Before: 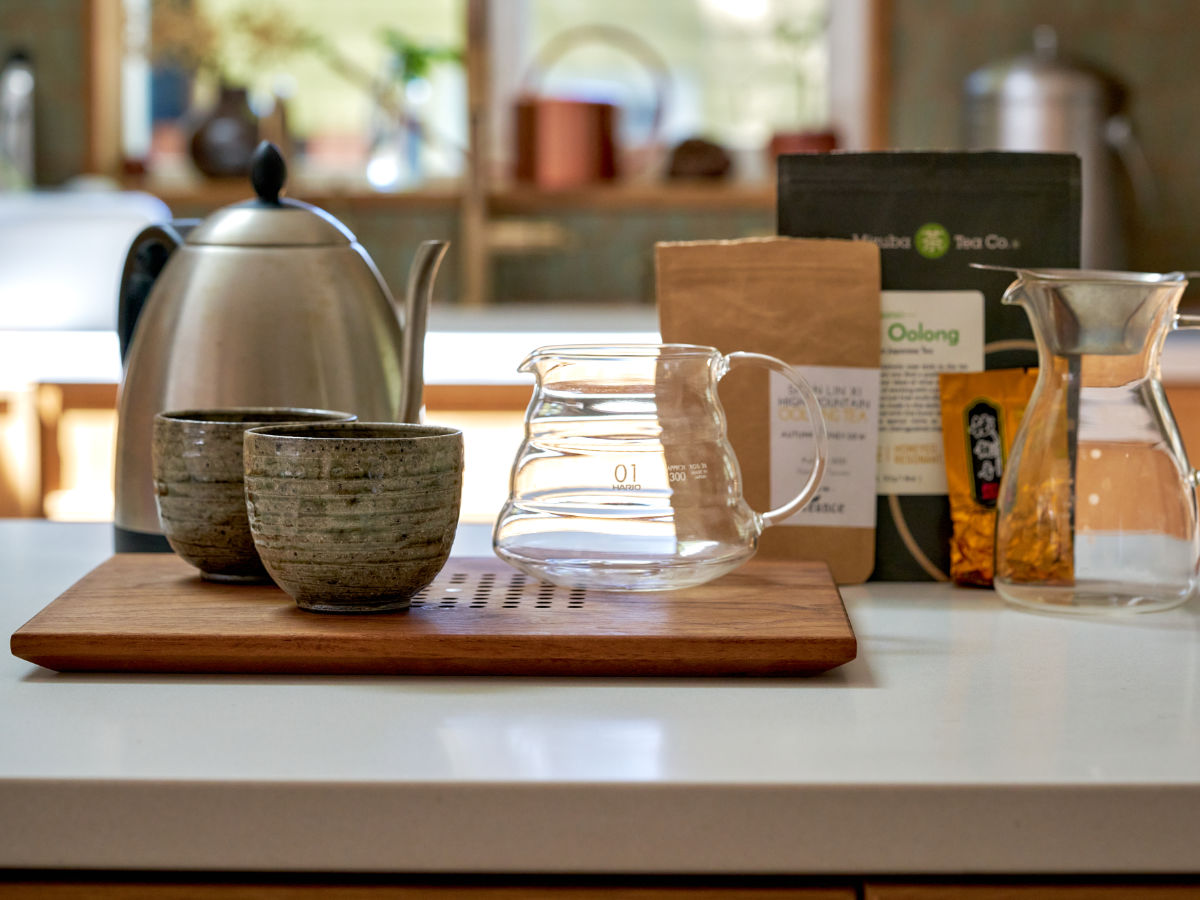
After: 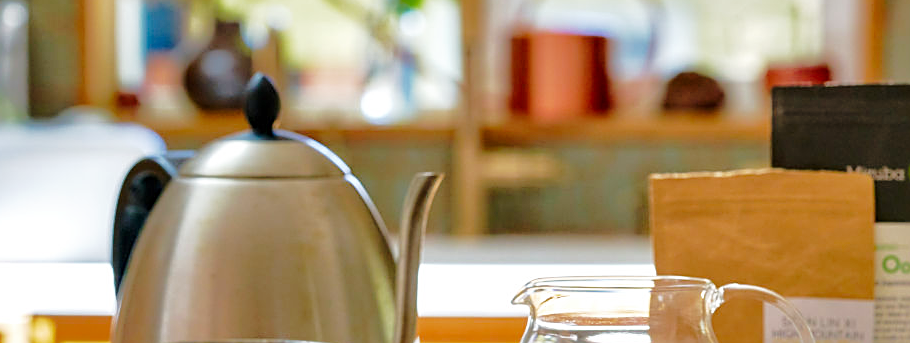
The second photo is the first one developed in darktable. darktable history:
crop: left 0.516%, top 7.641%, right 23.581%, bottom 54.167%
shadows and highlights: shadows 25.41, highlights -70.3
sharpen: on, module defaults
base curve: curves: ch0 [(0, 0) (0.028, 0.03) (0.121, 0.232) (0.46, 0.748) (0.859, 0.968) (1, 1)], preserve colors none
contrast brightness saturation: contrast 0.04, saturation 0.154
